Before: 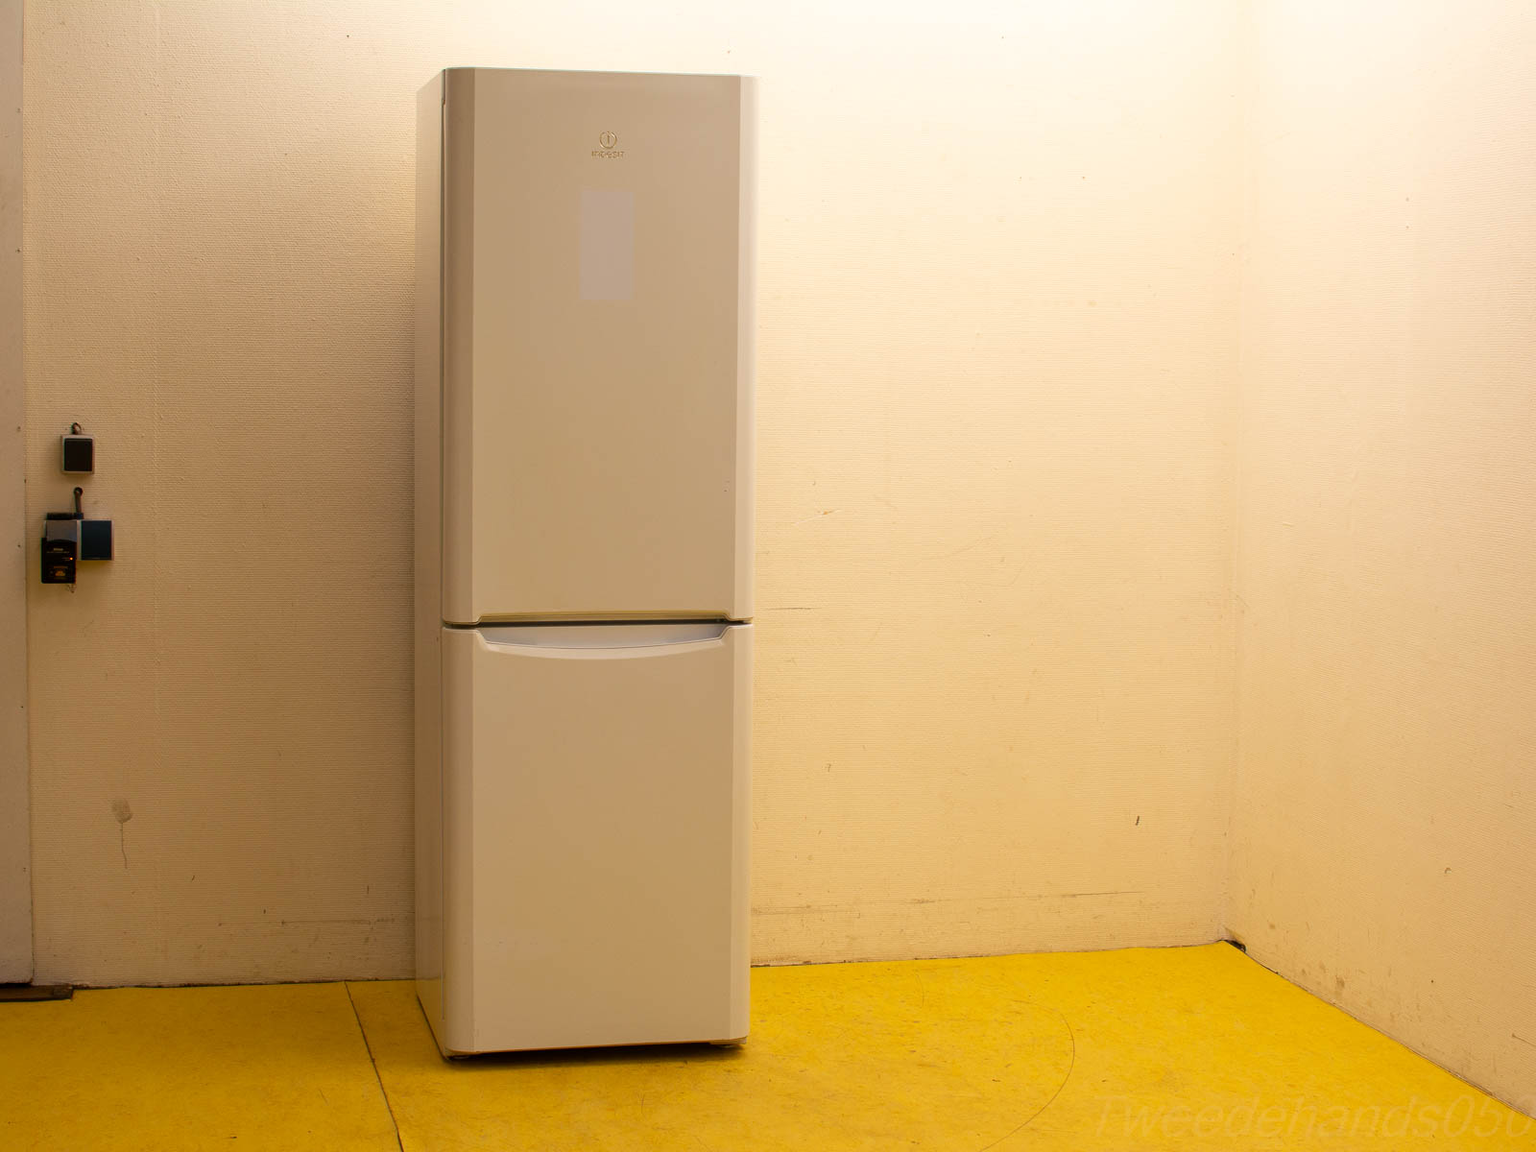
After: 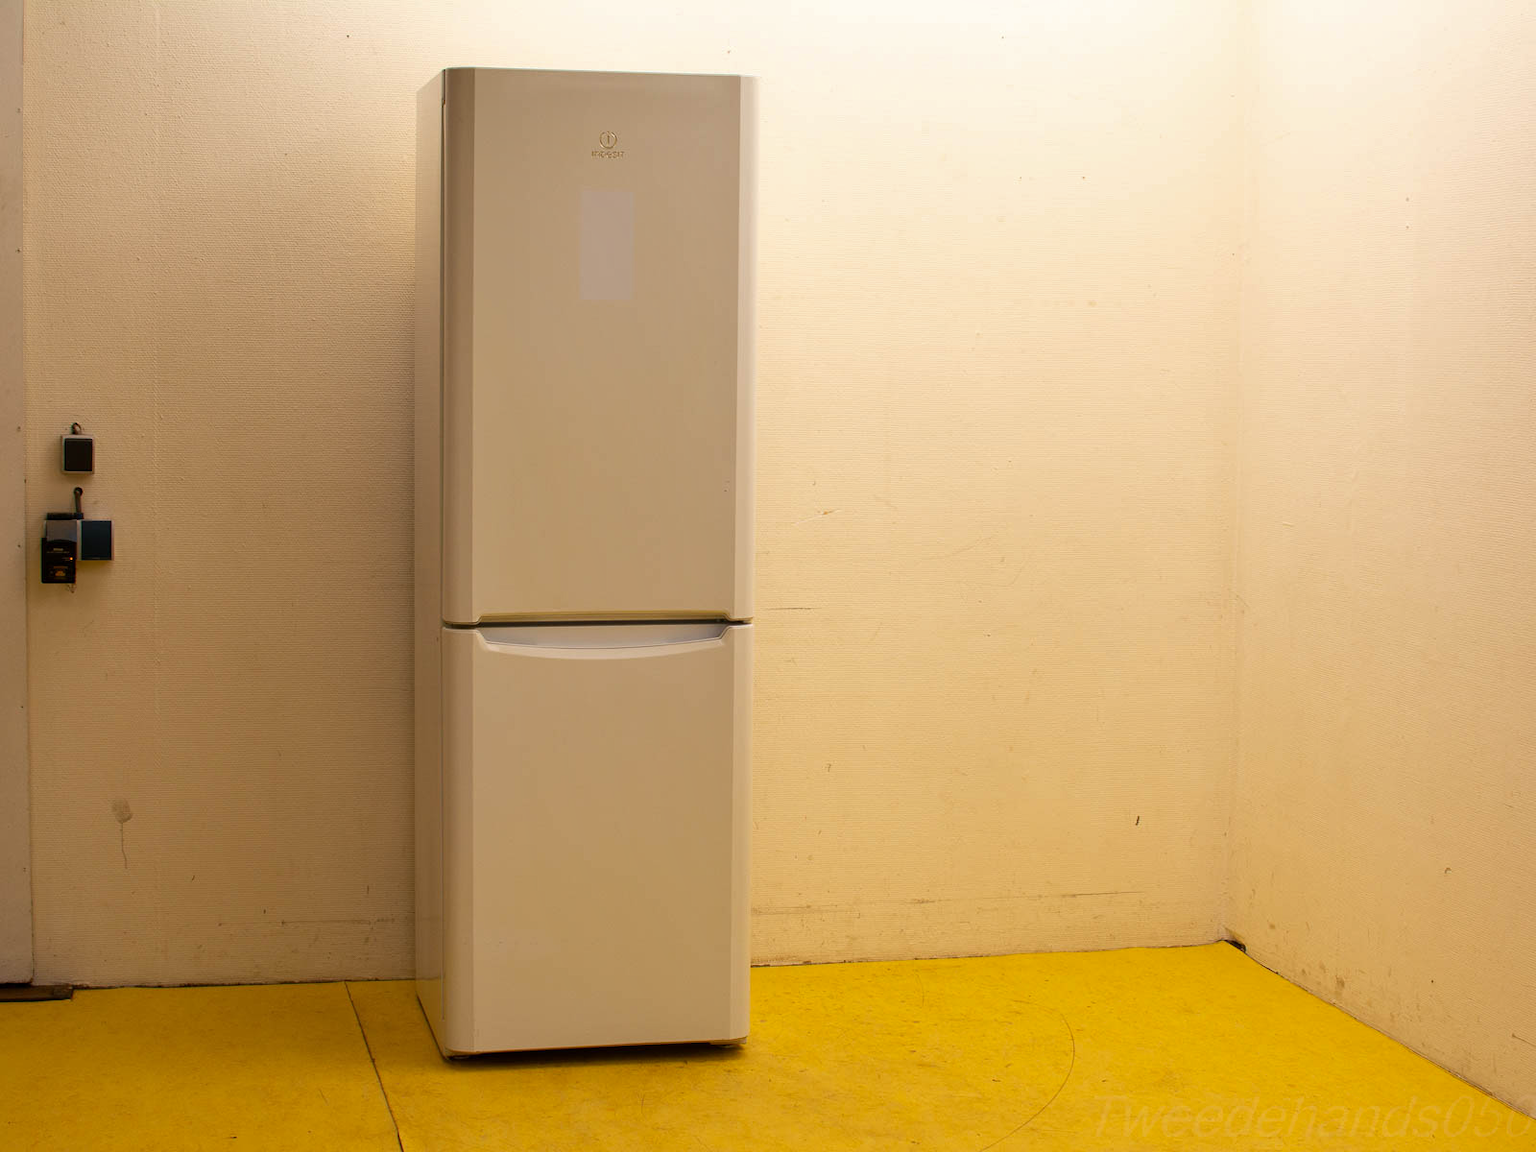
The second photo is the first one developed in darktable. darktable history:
shadows and highlights: shadows 31.64, highlights -33.11, soften with gaussian
